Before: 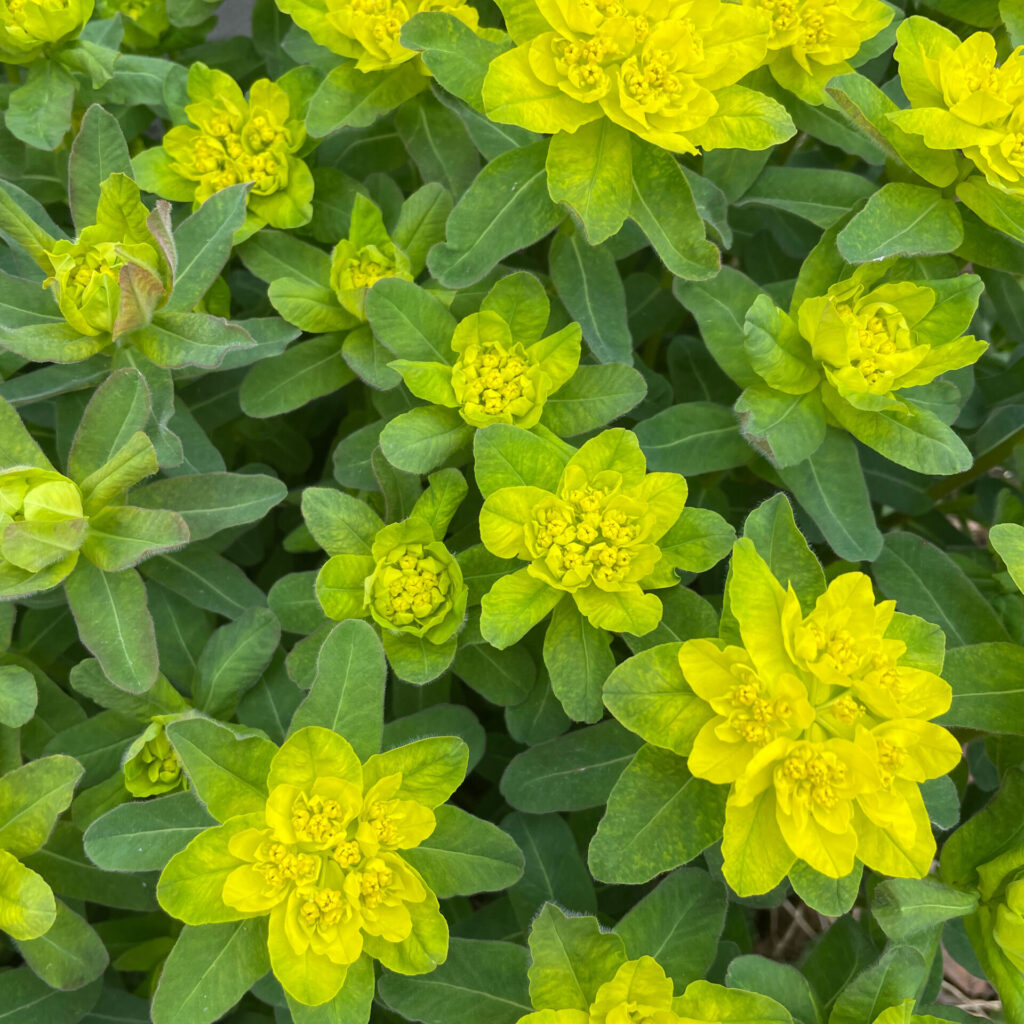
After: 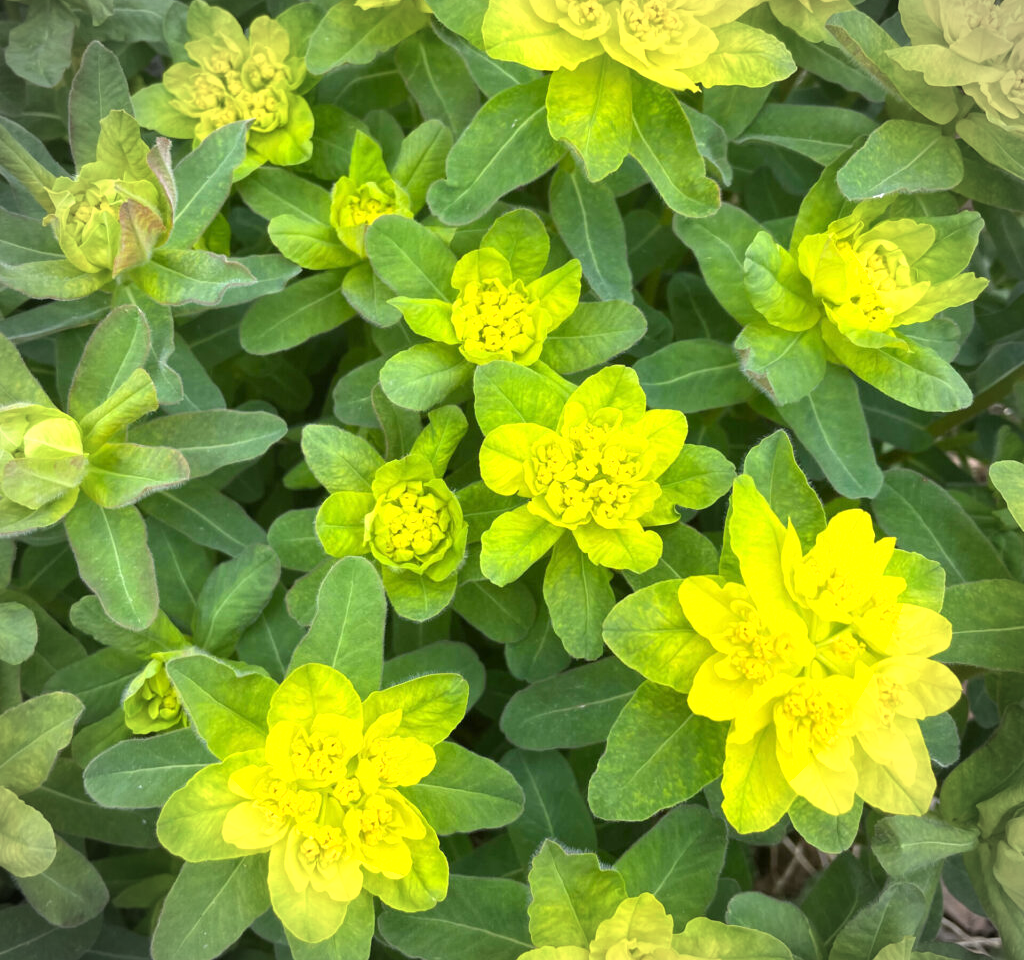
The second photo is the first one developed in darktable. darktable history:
crop and rotate: top 6.25%
vignetting: unbound false
exposure: exposure 0.6 EV, compensate highlight preservation false
